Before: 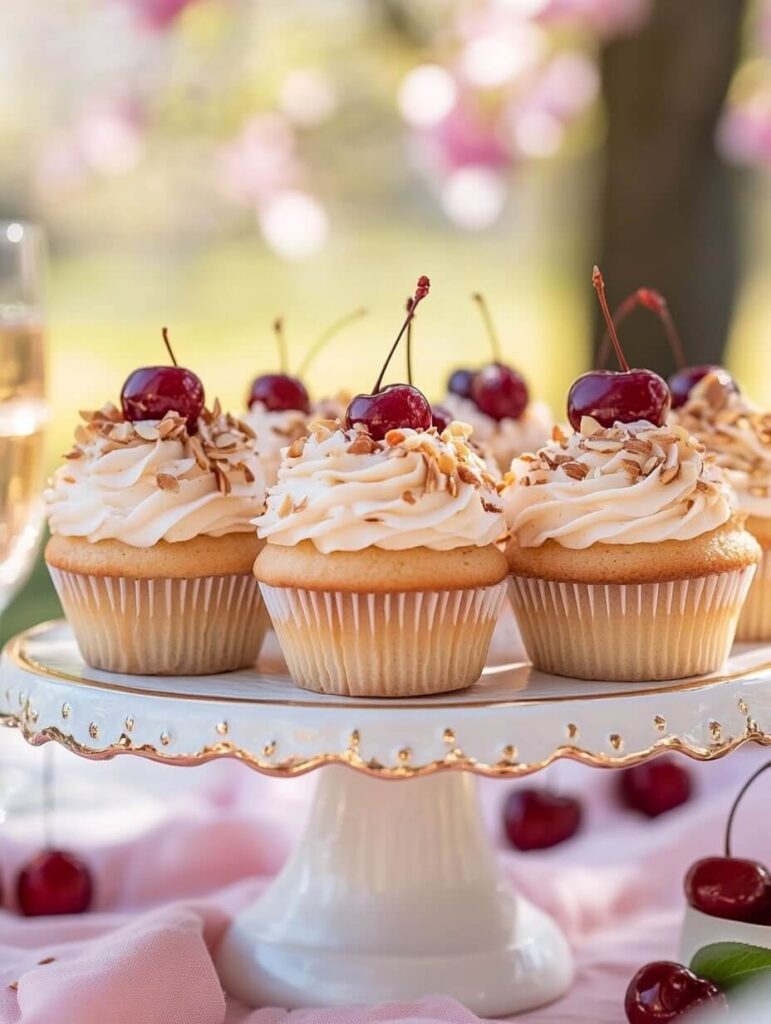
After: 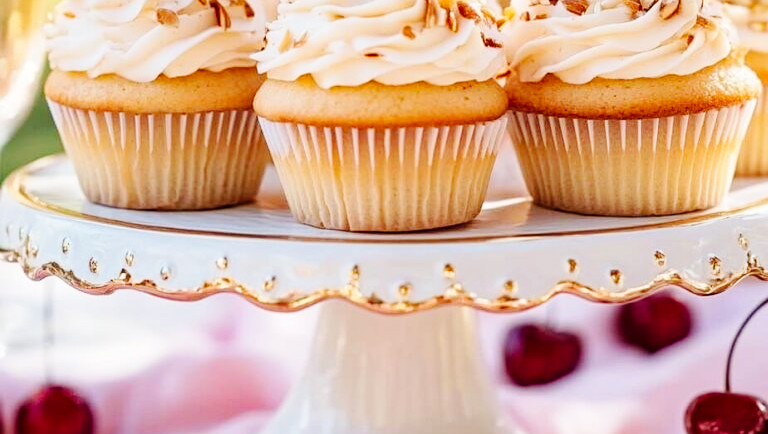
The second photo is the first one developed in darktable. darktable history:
crop: top 45.505%, bottom 12.104%
haze removal: compatibility mode true, adaptive false
base curve: curves: ch0 [(0, 0) (0.036, 0.025) (0.121, 0.166) (0.206, 0.329) (0.605, 0.79) (1, 1)], preserve colors none
